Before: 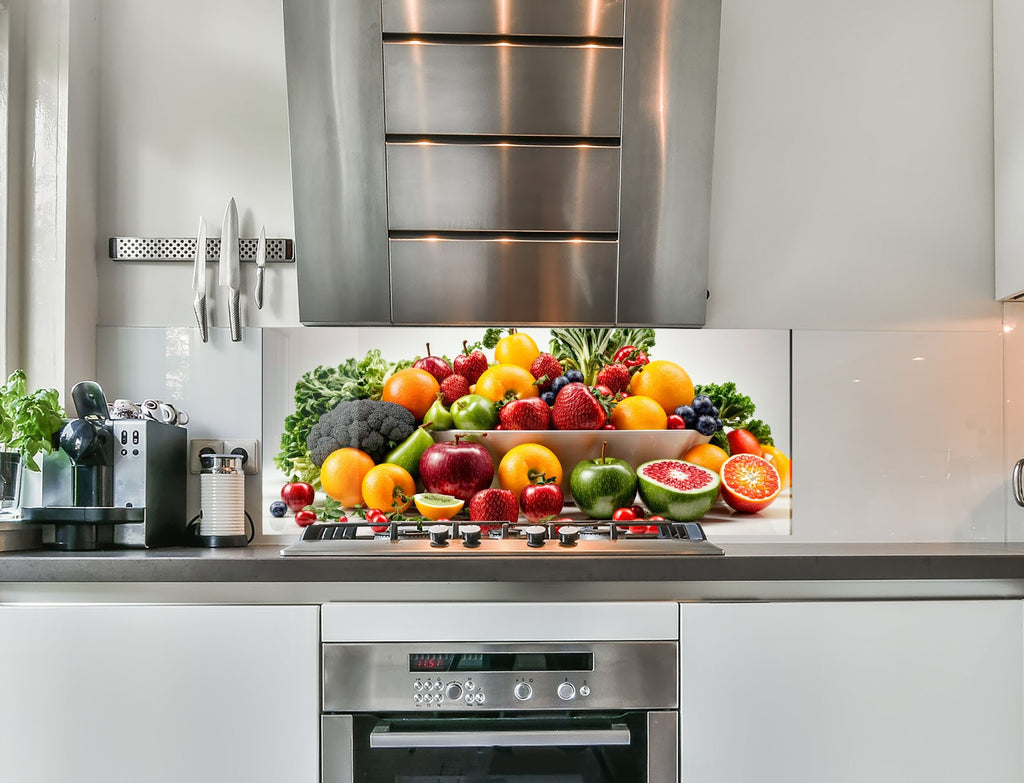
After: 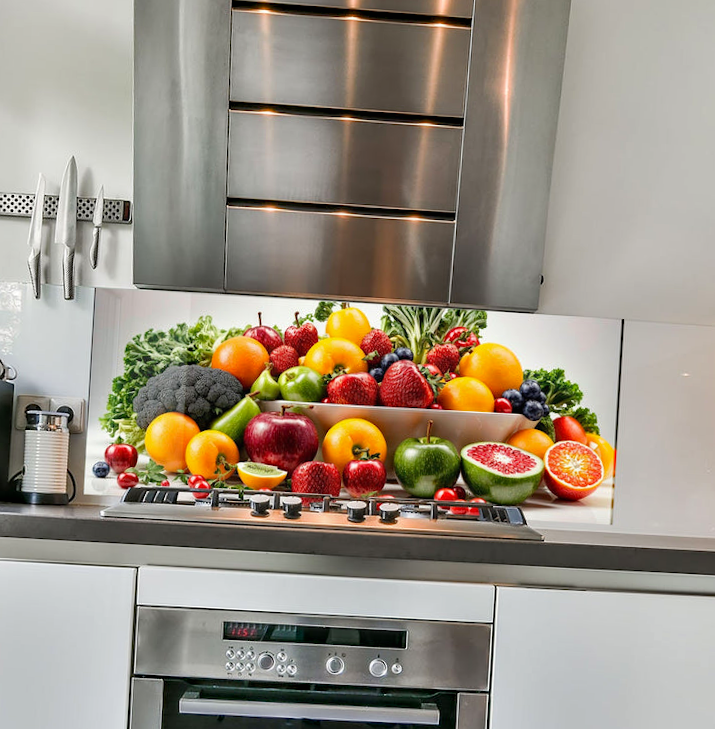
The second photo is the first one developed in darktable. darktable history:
crop and rotate: angle -3.27°, left 14.277%, top 0.028%, right 10.766%, bottom 0.028%
local contrast: mode bilateral grid, contrast 100, coarseness 100, detail 91%, midtone range 0.2
haze removal: compatibility mode true, adaptive false
